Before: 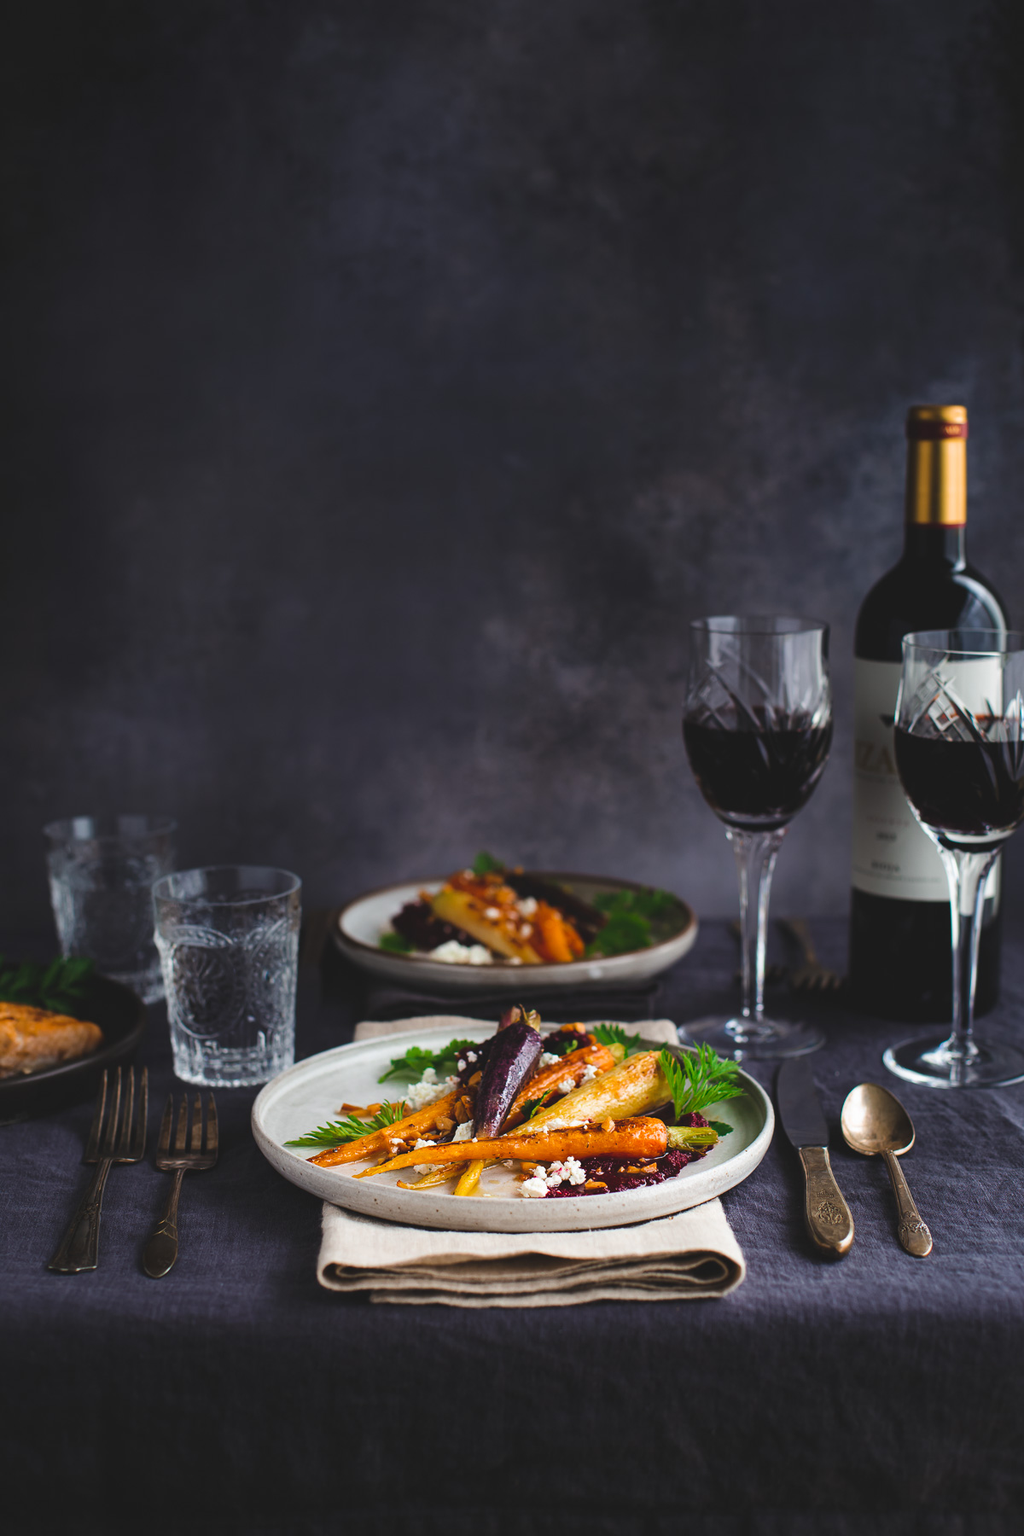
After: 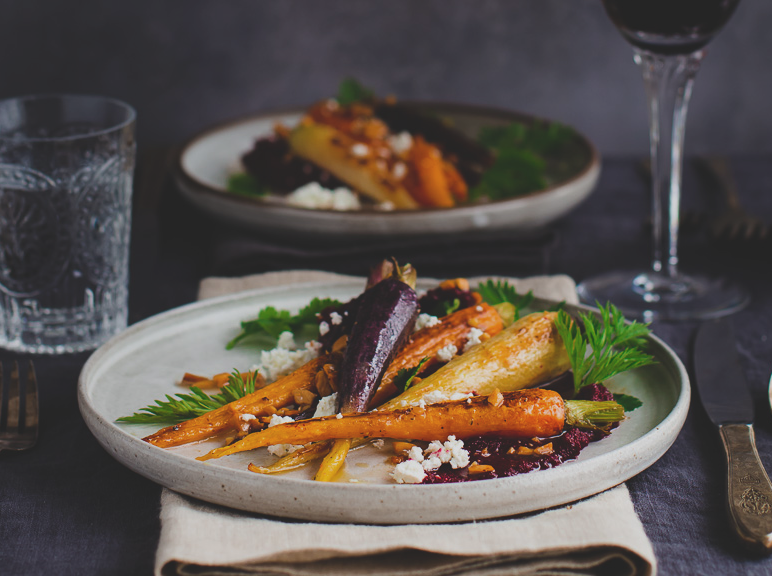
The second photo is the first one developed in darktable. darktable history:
crop: left 18.091%, top 51.13%, right 17.525%, bottom 16.85%
exposure: black level correction -0.015, exposure -0.5 EV, compensate highlight preservation false
